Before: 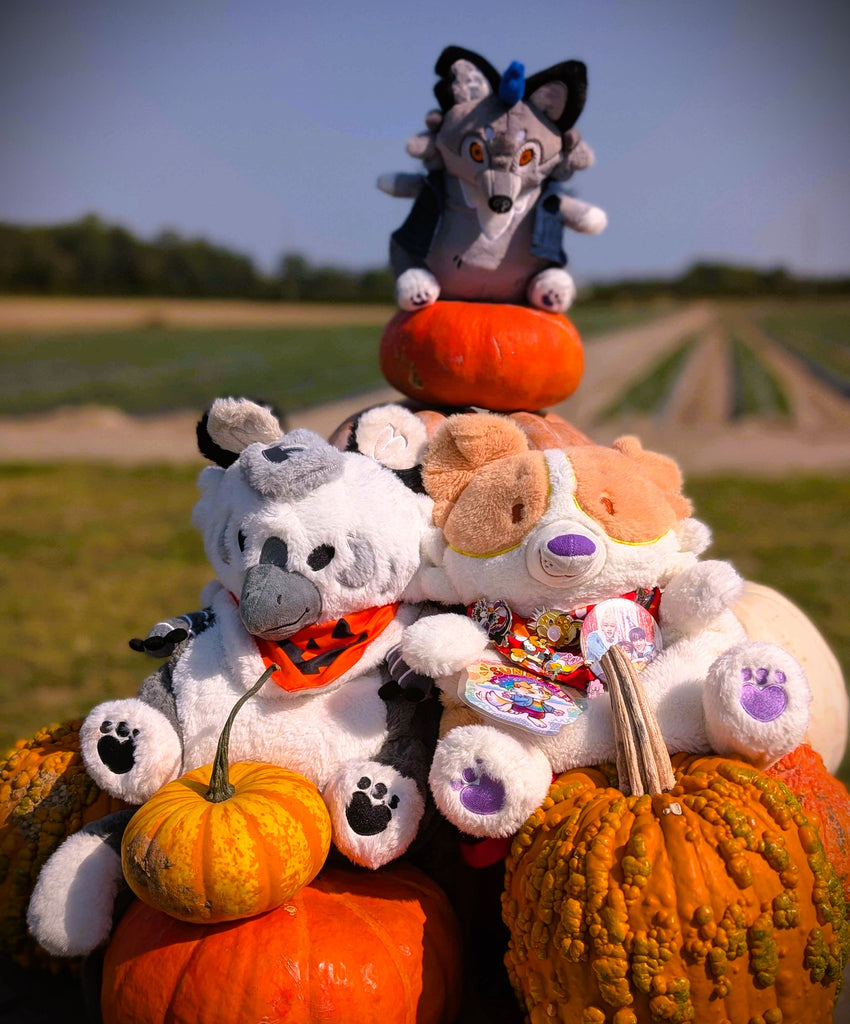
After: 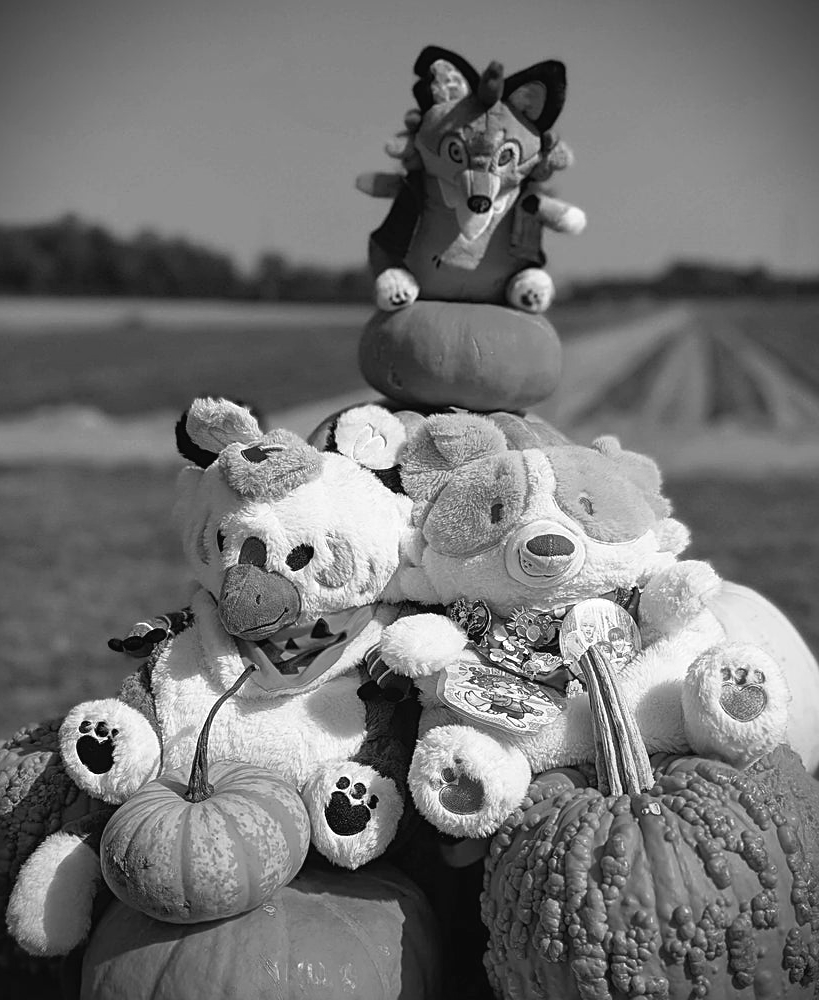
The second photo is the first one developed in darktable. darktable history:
crop and rotate: left 2.536%, right 1.107%, bottom 2.246%
sharpen: on, module defaults
tone curve: curves: ch0 [(0, 0.024) (0.119, 0.146) (0.474, 0.464) (0.718, 0.721) (0.817, 0.839) (1, 0.998)]; ch1 [(0, 0) (0.377, 0.416) (0.439, 0.451) (0.477, 0.477) (0.501, 0.497) (0.538, 0.544) (0.58, 0.602) (0.664, 0.676) (0.783, 0.804) (1, 1)]; ch2 [(0, 0) (0.38, 0.405) (0.463, 0.456) (0.498, 0.497) (0.524, 0.535) (0.578, 0.576) (0.648, 0.665) (1, 1)], color space Lab, independent channels, preserve colors none
monochrome: on, module defaults
